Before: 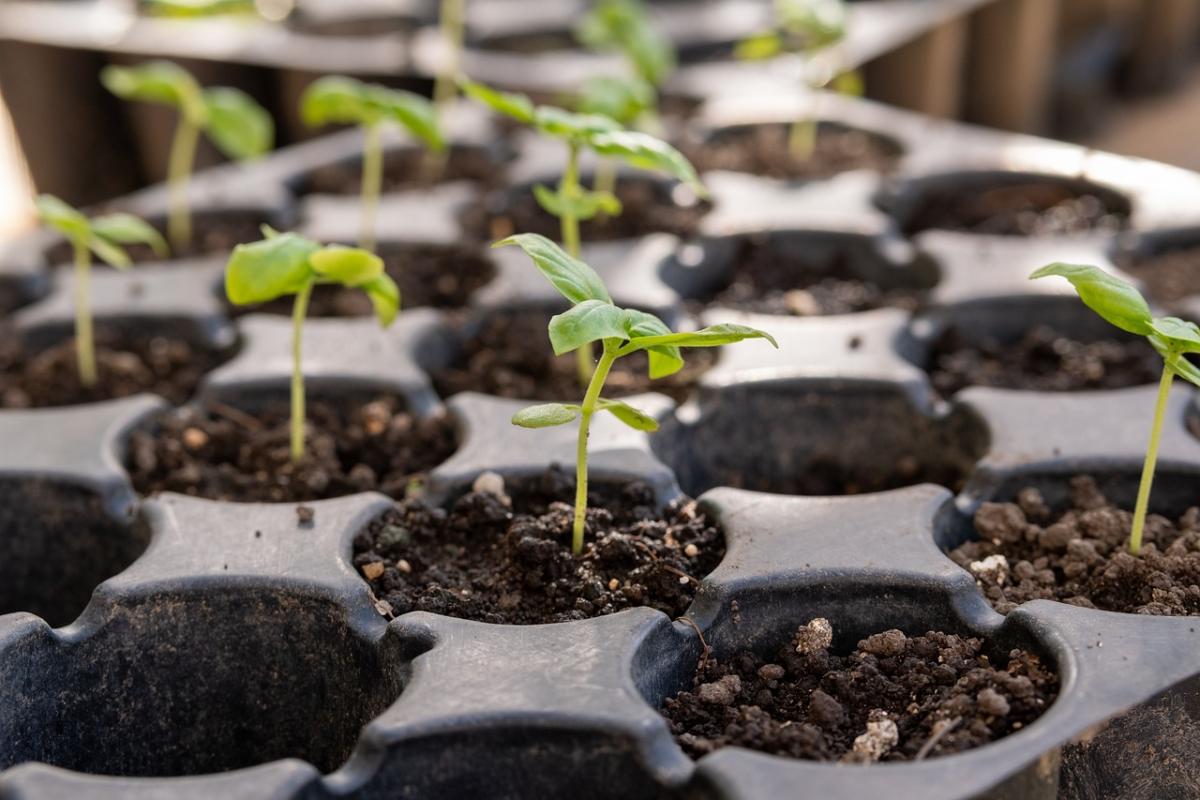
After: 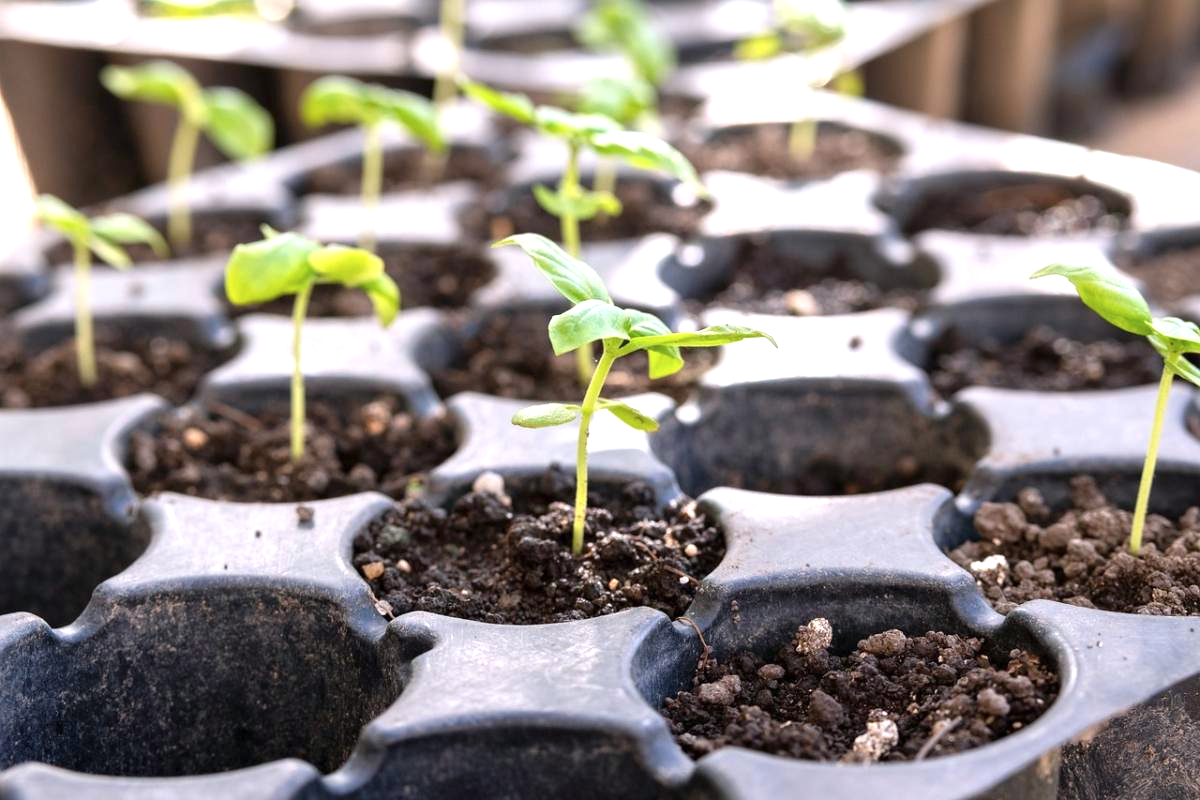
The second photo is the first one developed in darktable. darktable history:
exposure: exposure 0.943 EV, compensate highlight preservation false
color calibration: illuminant as shot in camera, x 0.358, y 0.373, temperature 4628.91 K
